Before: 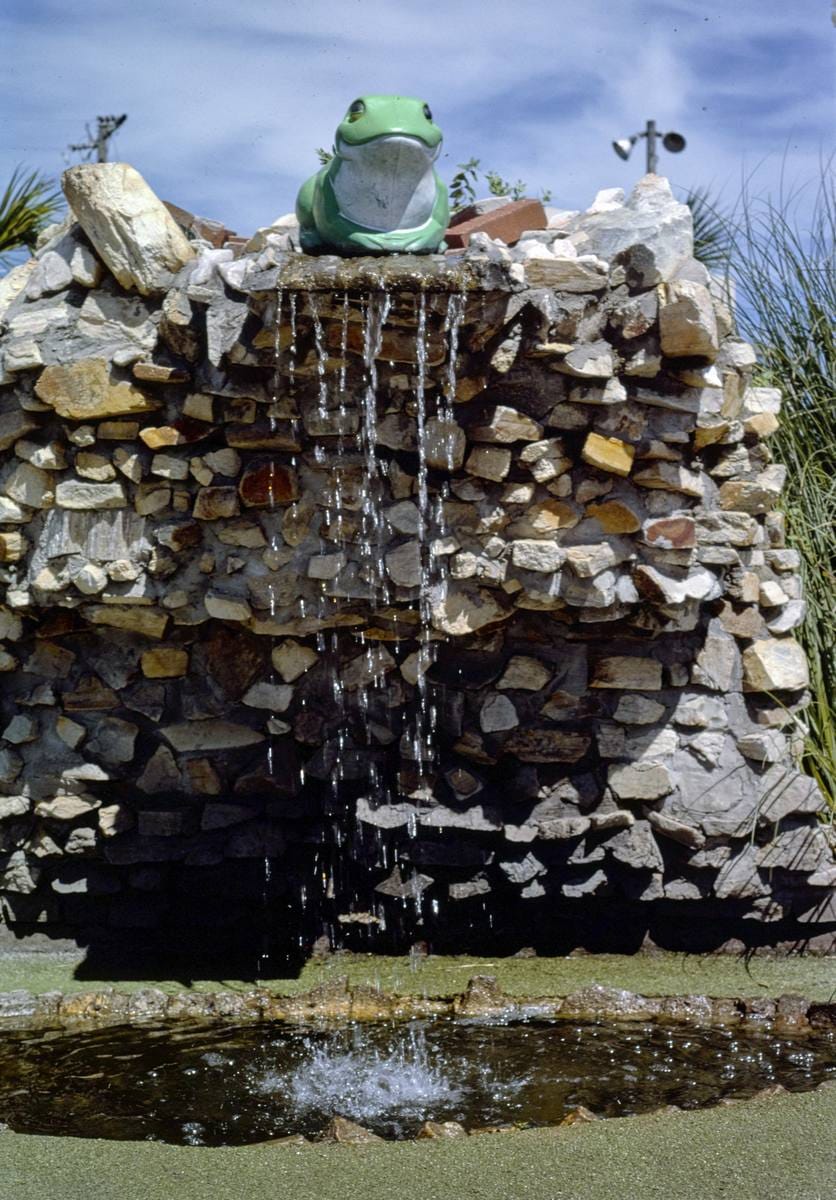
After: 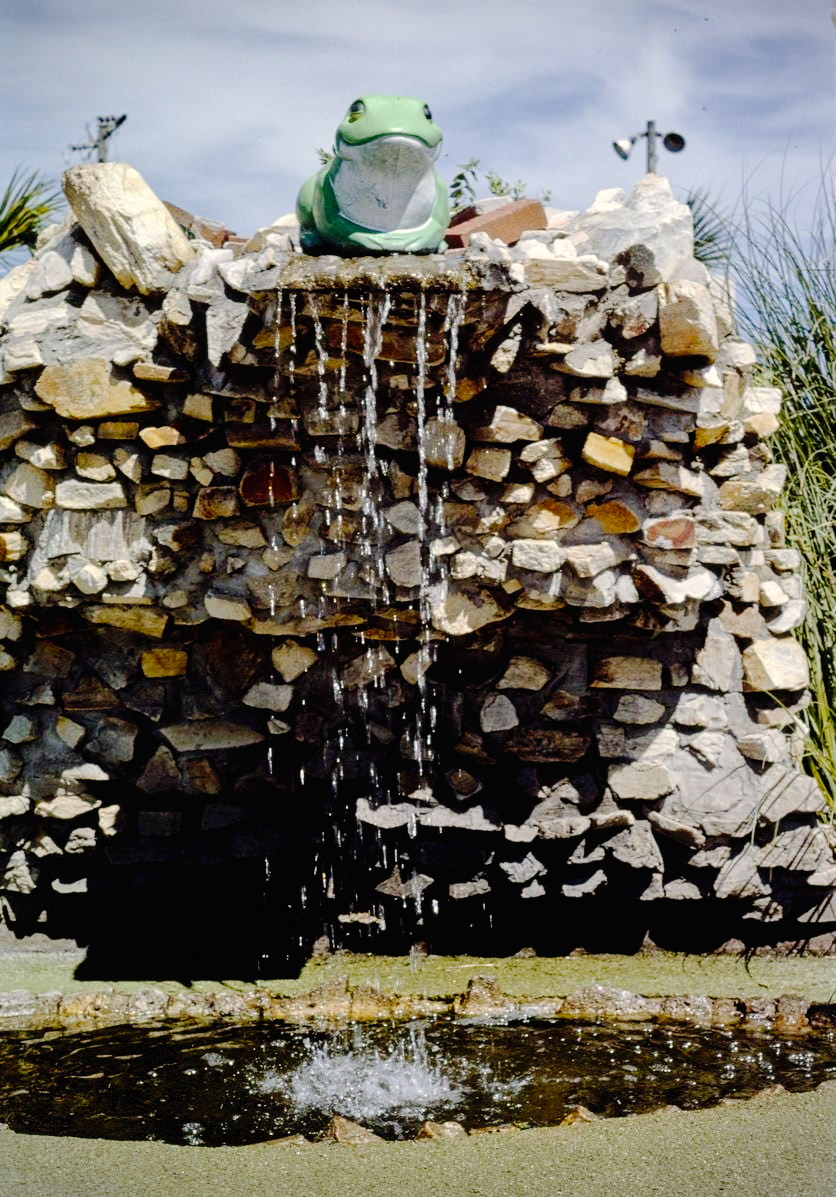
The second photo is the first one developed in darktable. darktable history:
crop: top 0.05%, bottom 0.098%
tone curve: curves: ch0 [(0, 0) (0.003, 0.013) (0.011, 0.012) (0.025, 0.011) (0.044, 0.016) (0.069, 0.029) (0.1, 0.045) (0.136, 0.074) (0.177, 0.123) (0.224, 0.207) (0.277, 0.313) (0.335, 0.414) (0.399, 0.509) (0.468, 0.599) (0.543, 0.663) (0.623, 0.728) (0.709, 0.79) (0.801, 0.854) (0.898, 0.925) (1, 1)], preserve colors none
white balance: red 1.045, blue 0.932
vignetting: fall-off start 100%, fall-off radius 71%, brightness -0.434, saturation -0.2, width/height ratio 1.178, dithering 8-bit output, unbound false
